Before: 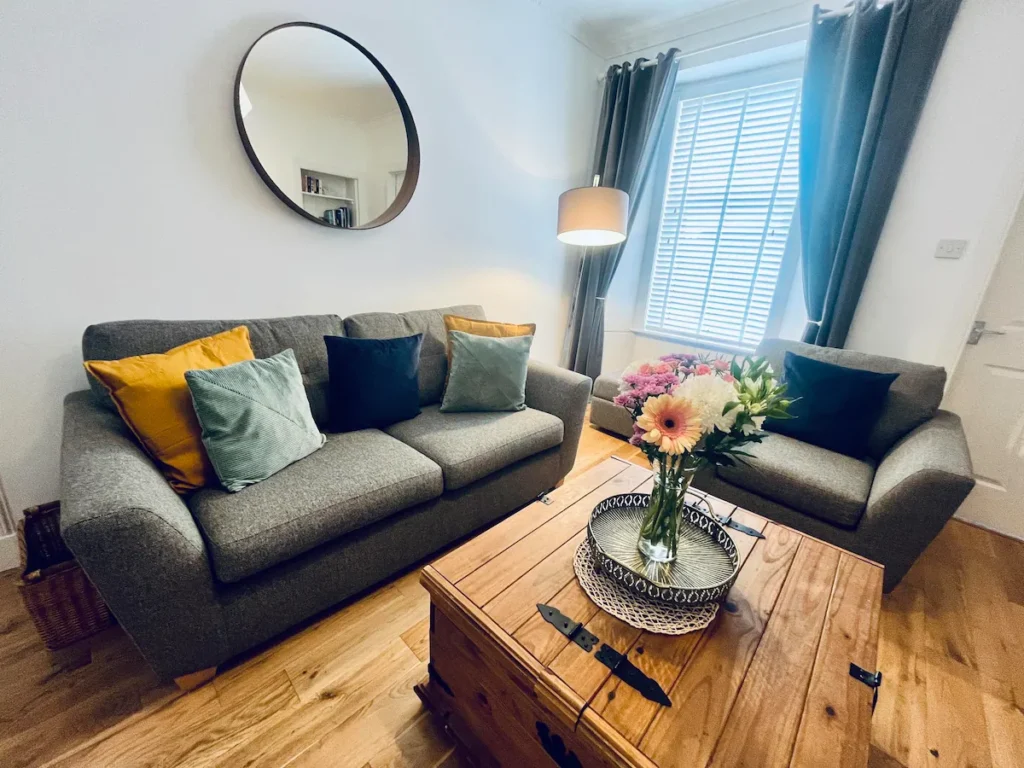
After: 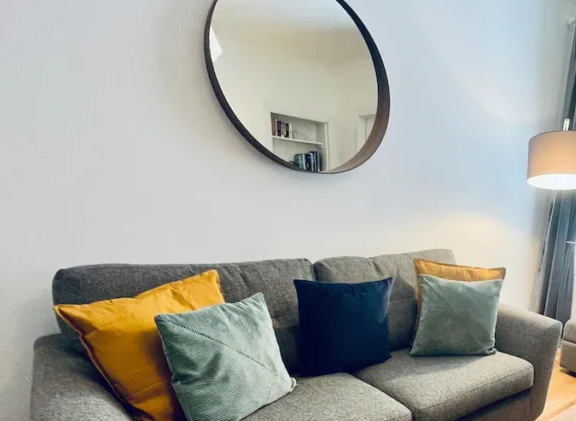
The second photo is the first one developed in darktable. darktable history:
crop and rotate: left 3.019%, top 7.393%, right 40.638%, bottom 37.66%
